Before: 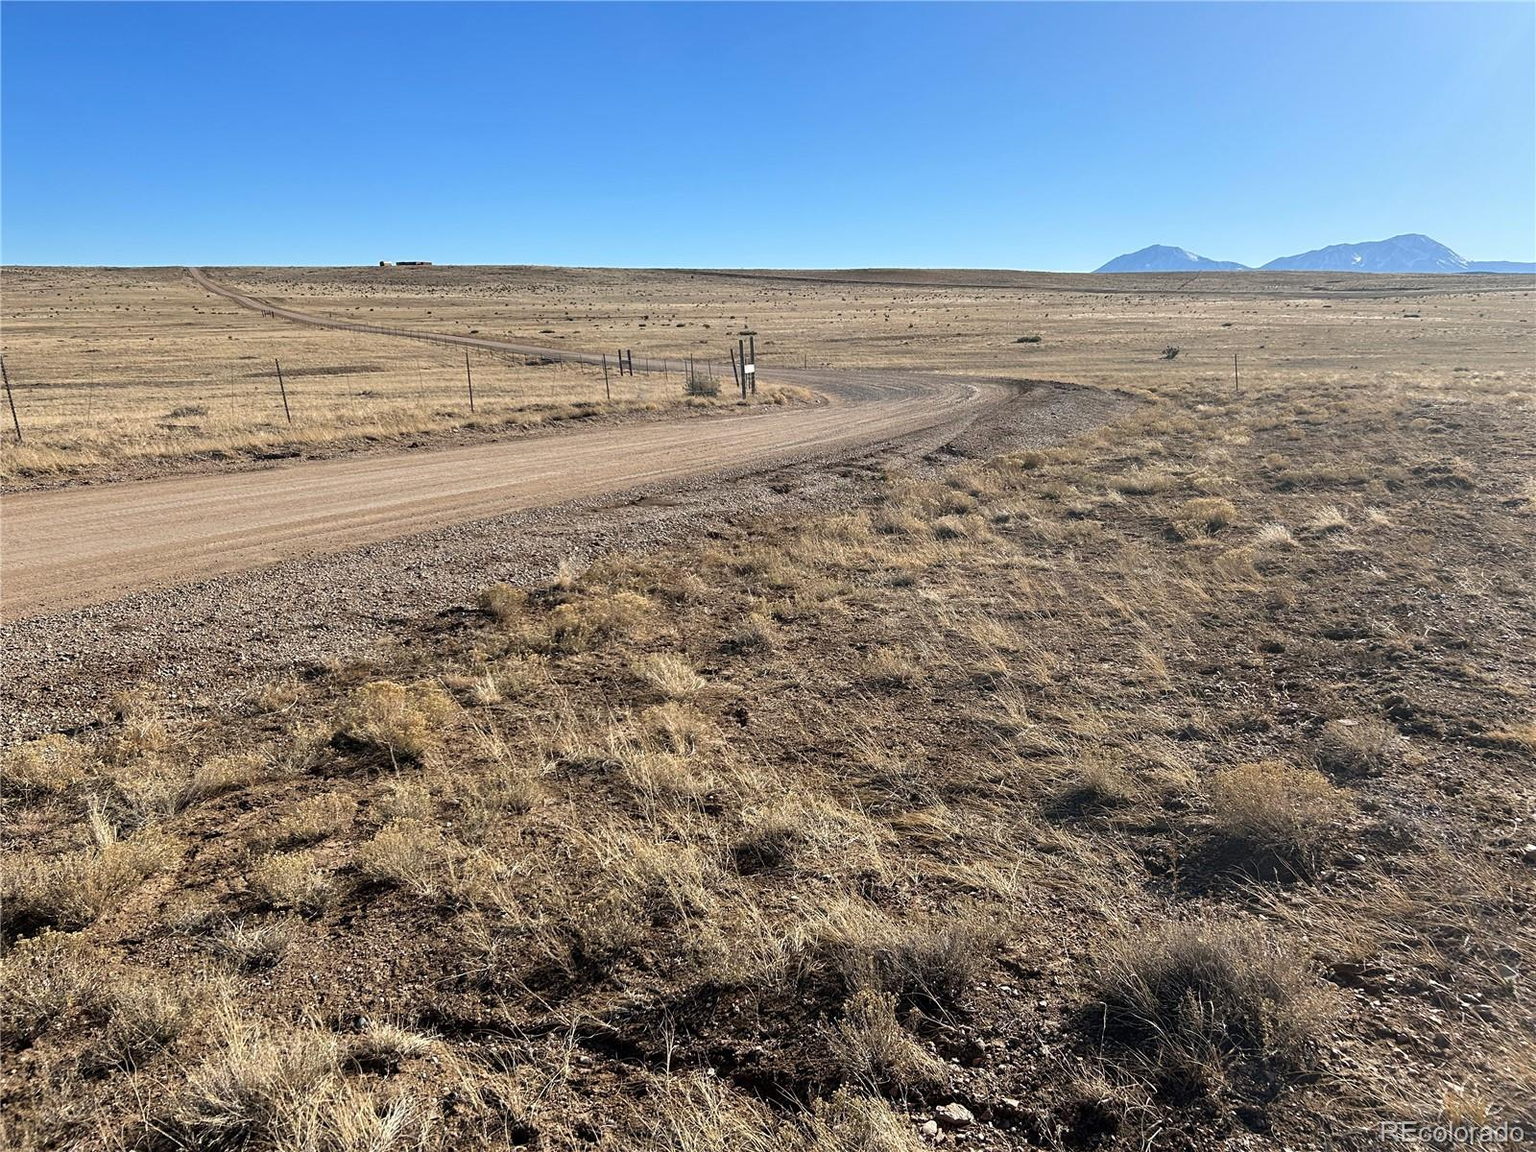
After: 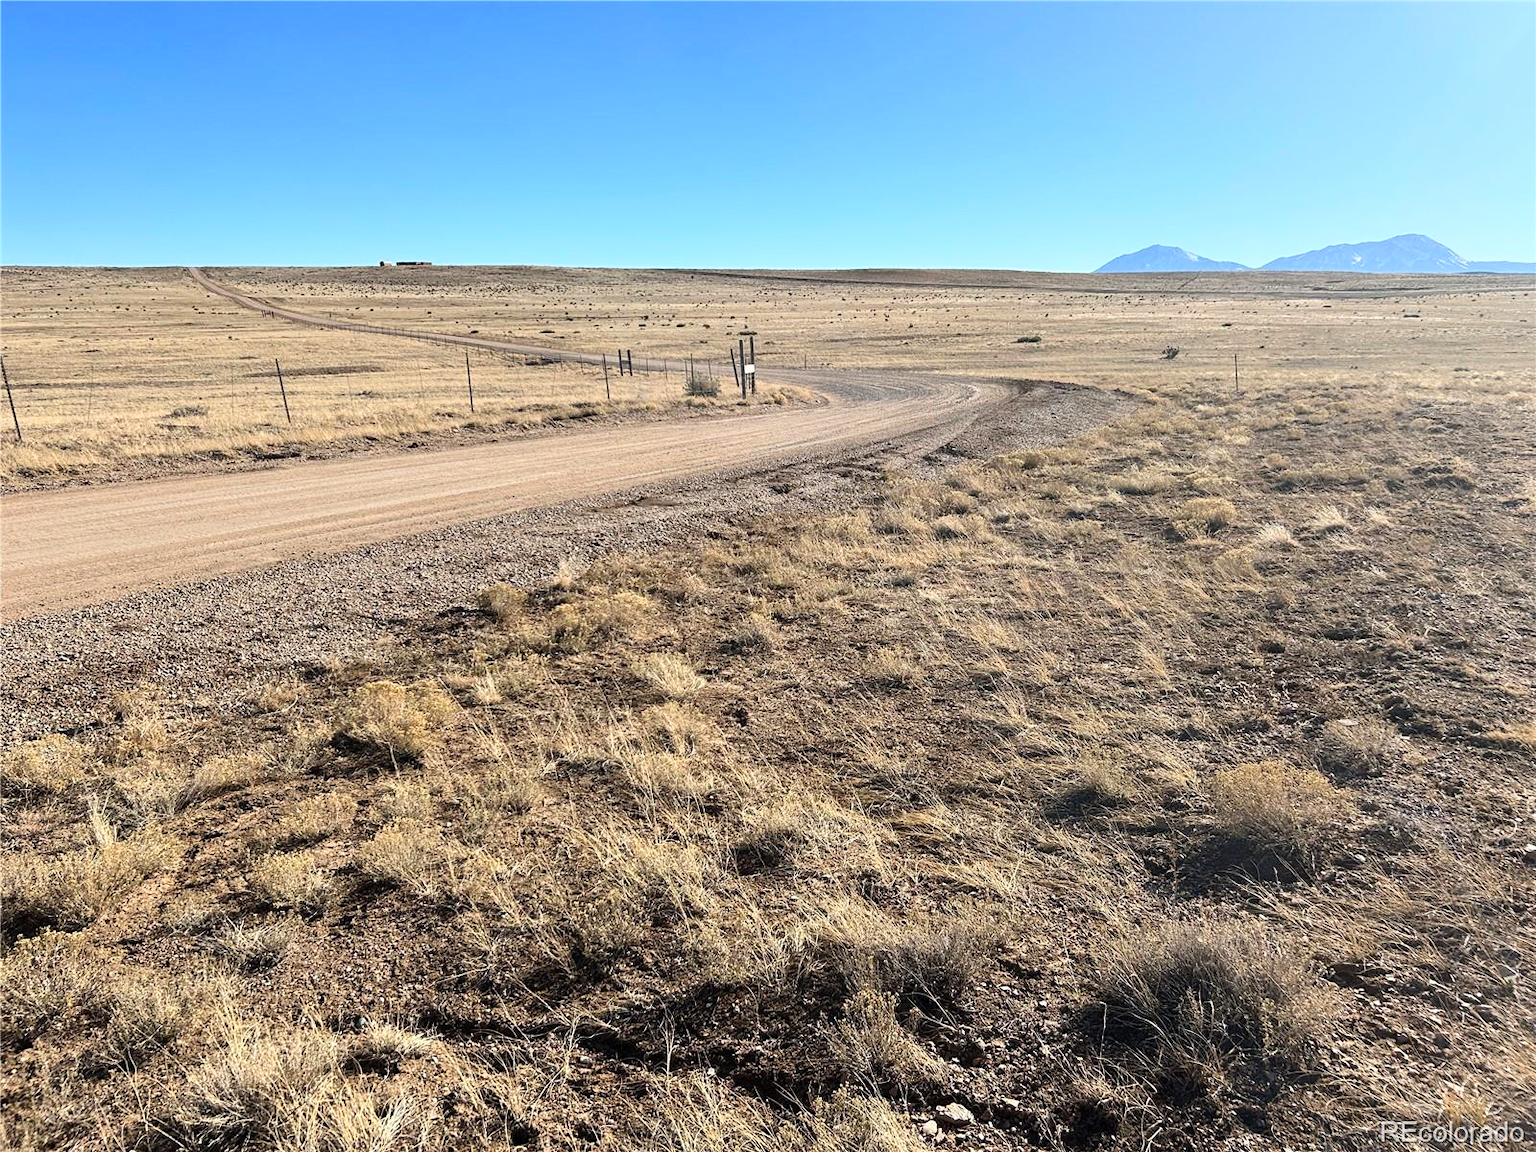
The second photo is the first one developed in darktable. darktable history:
contrast brightness saturation: contrast 0.201, brightness 0.152, saturation 0.14
